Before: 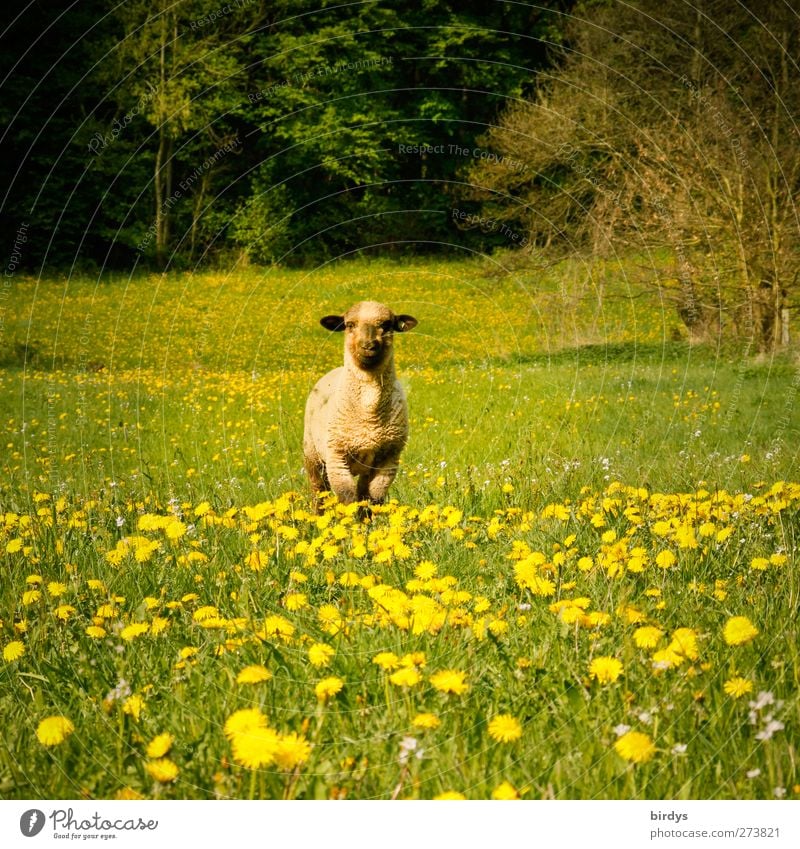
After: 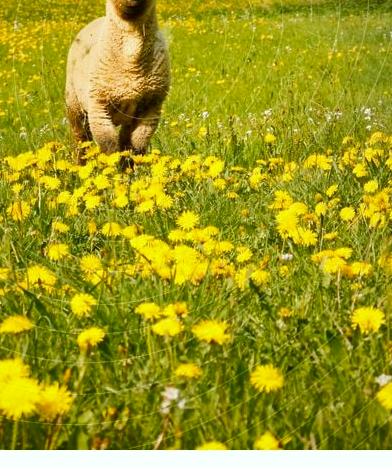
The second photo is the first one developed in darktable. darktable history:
color correction: highlights a* -2.95, highlights b* -1.91, shadows a* 2.08, shadows b* 3.05
crop: left 29.813%, top 41.289%, right 21.078%, bottom 3.509%
shadows and highlights: shadows 5.66, soften with gaussian
